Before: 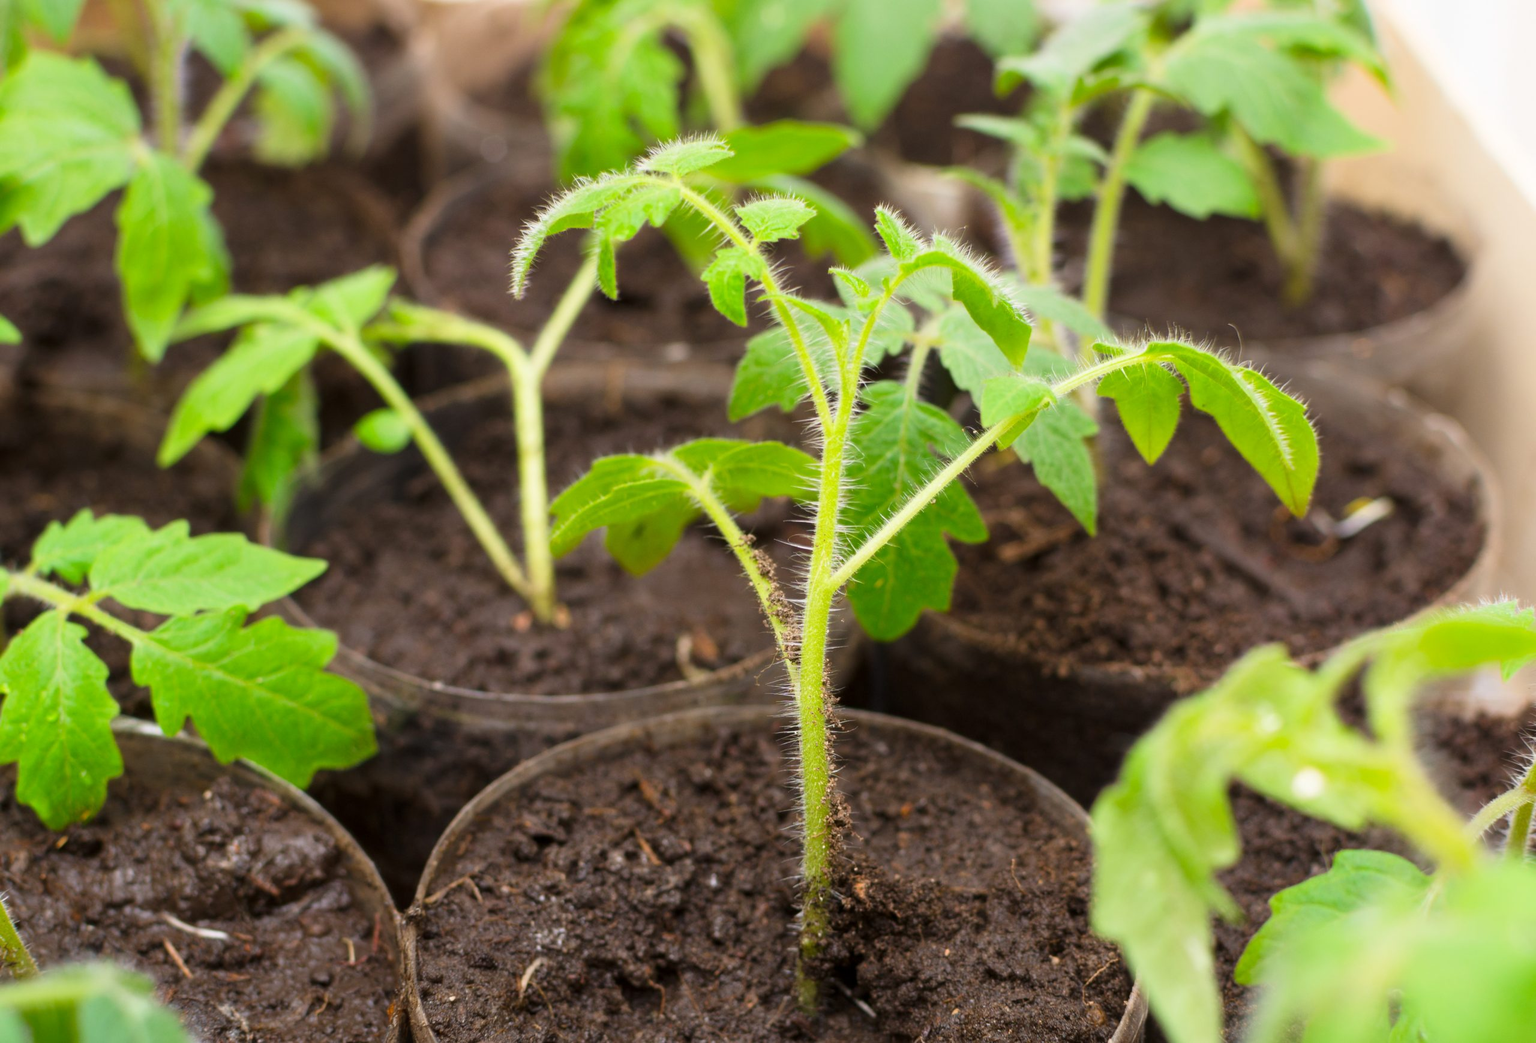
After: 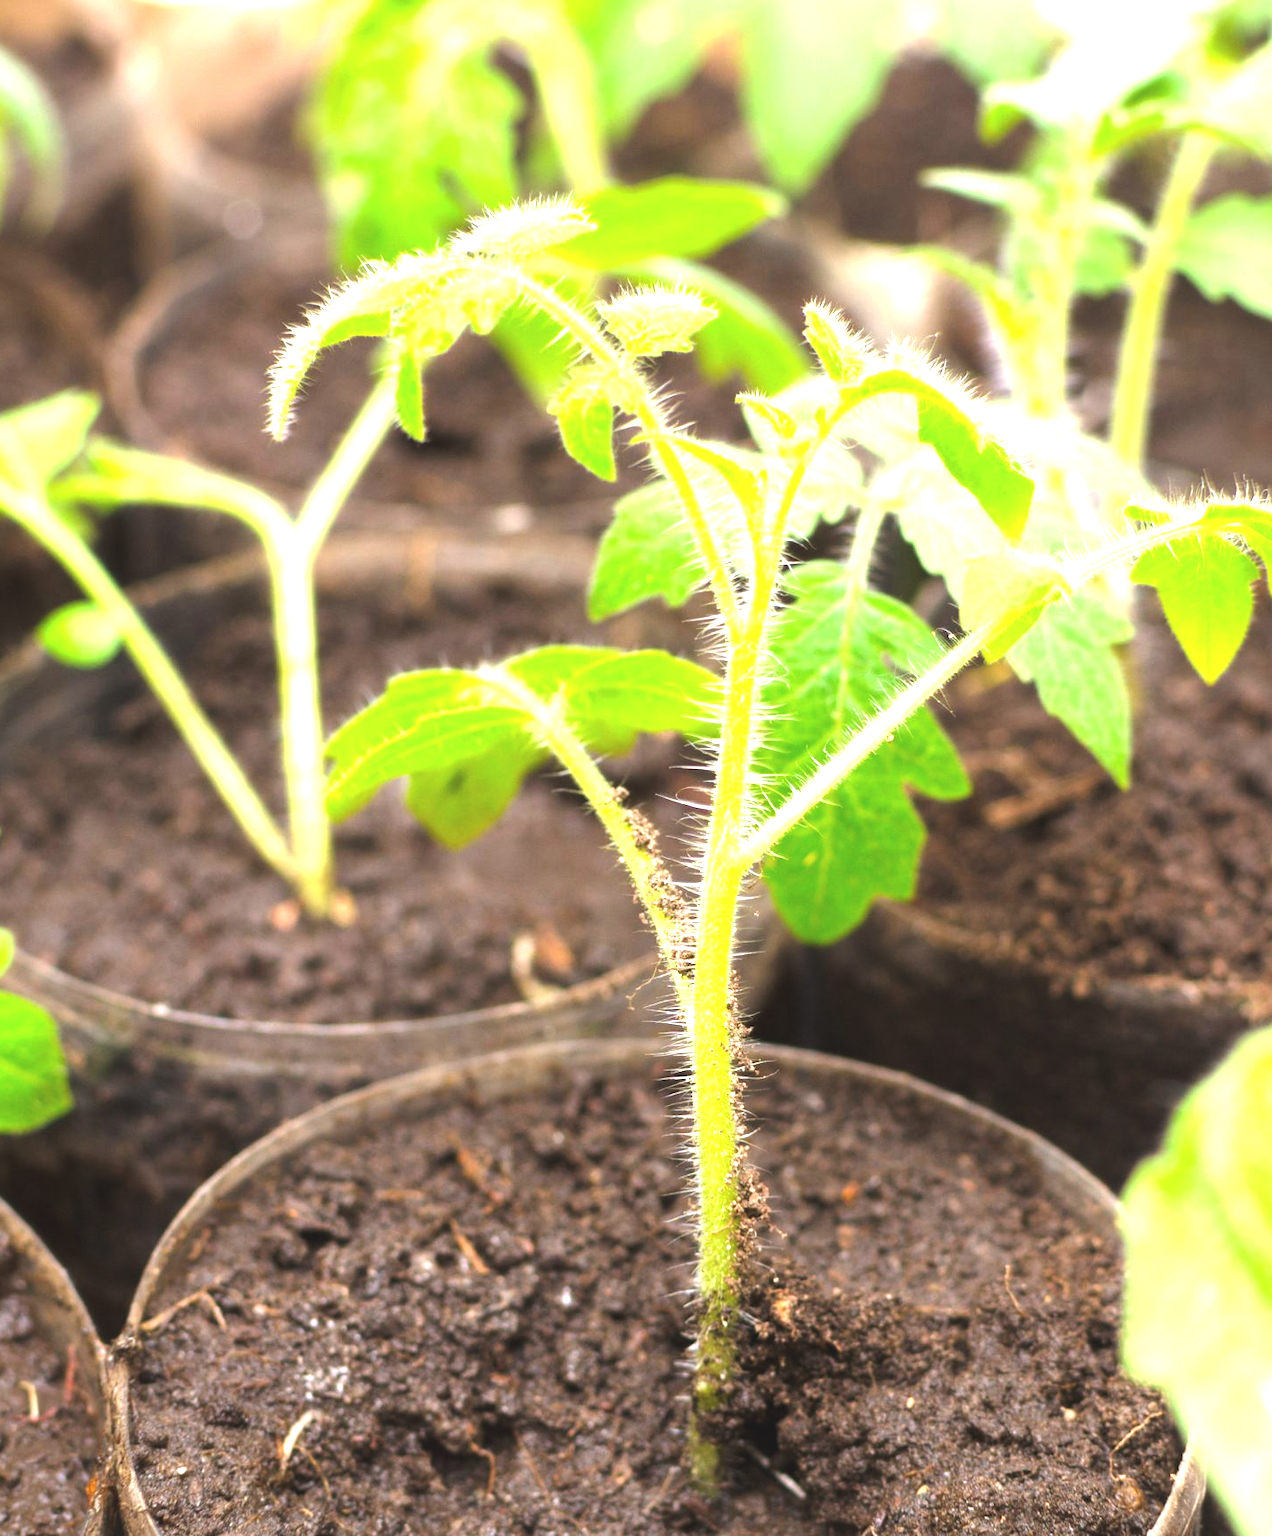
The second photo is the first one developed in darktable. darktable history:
crop: left 21.421%, right 22.282%
tone equalizer: -8 EV -0.386 EV, -7 EV -0.425 EV, -6 EV -0.372 EV, -5 EV -0.22 EV, -3 EV 0.218 EV, -2 EV 0.362 EV, -1 EV 0.402 EV, +0 EV 0.442 EV
exposure: black level correction -0.006, exposure 1 EV, compensate highlight preservation false
